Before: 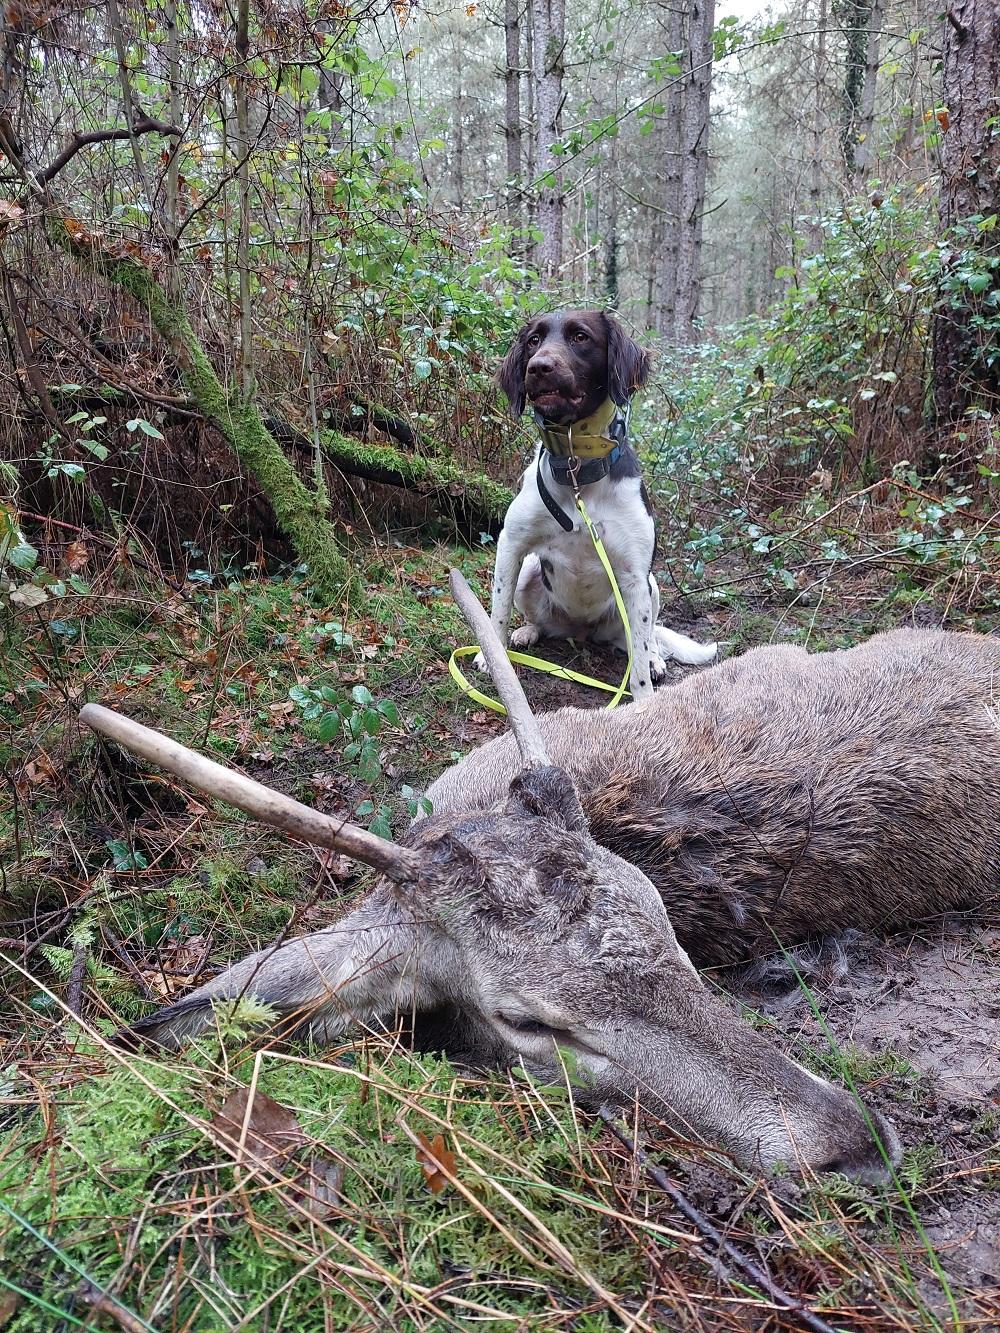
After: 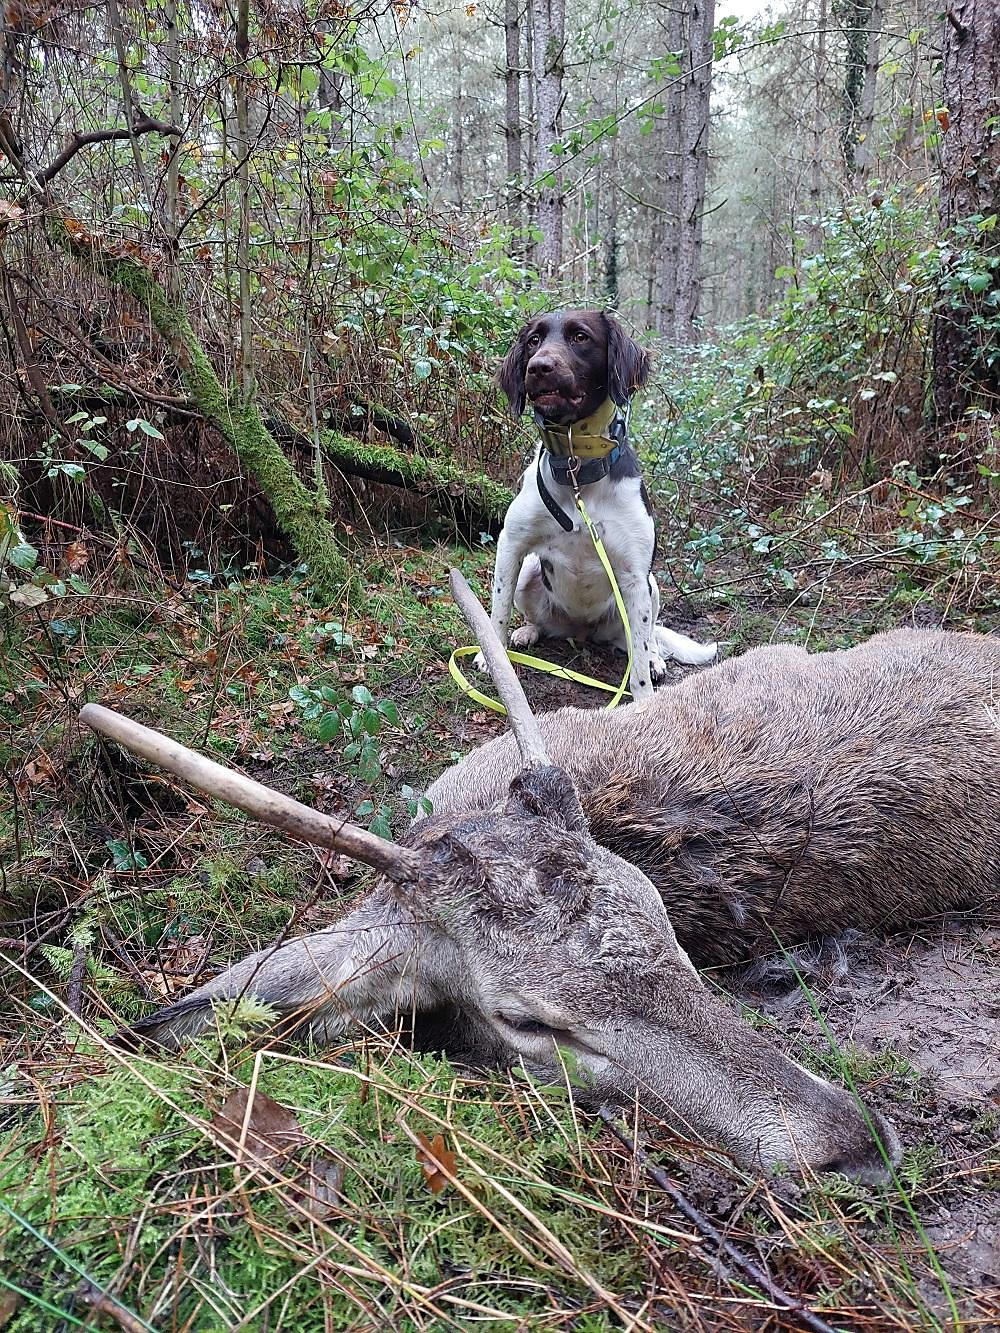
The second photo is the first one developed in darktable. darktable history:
sharpen: radius 1.536, amount 0.376, threshold 1.294
